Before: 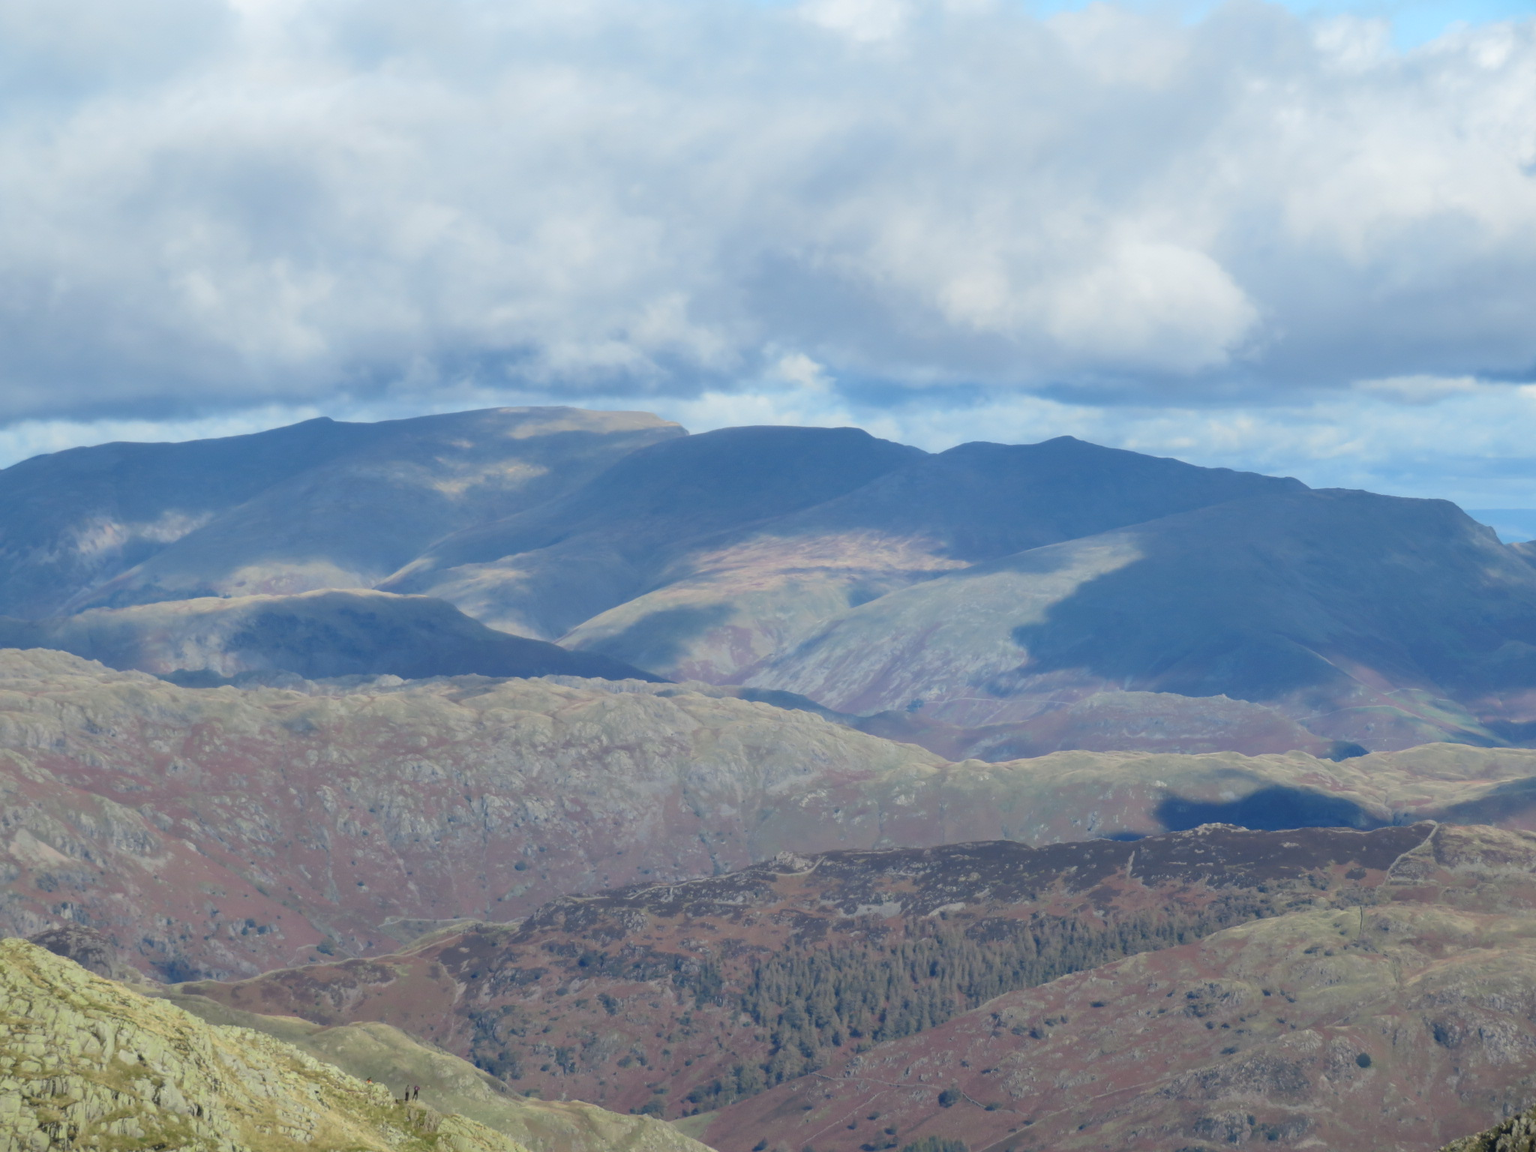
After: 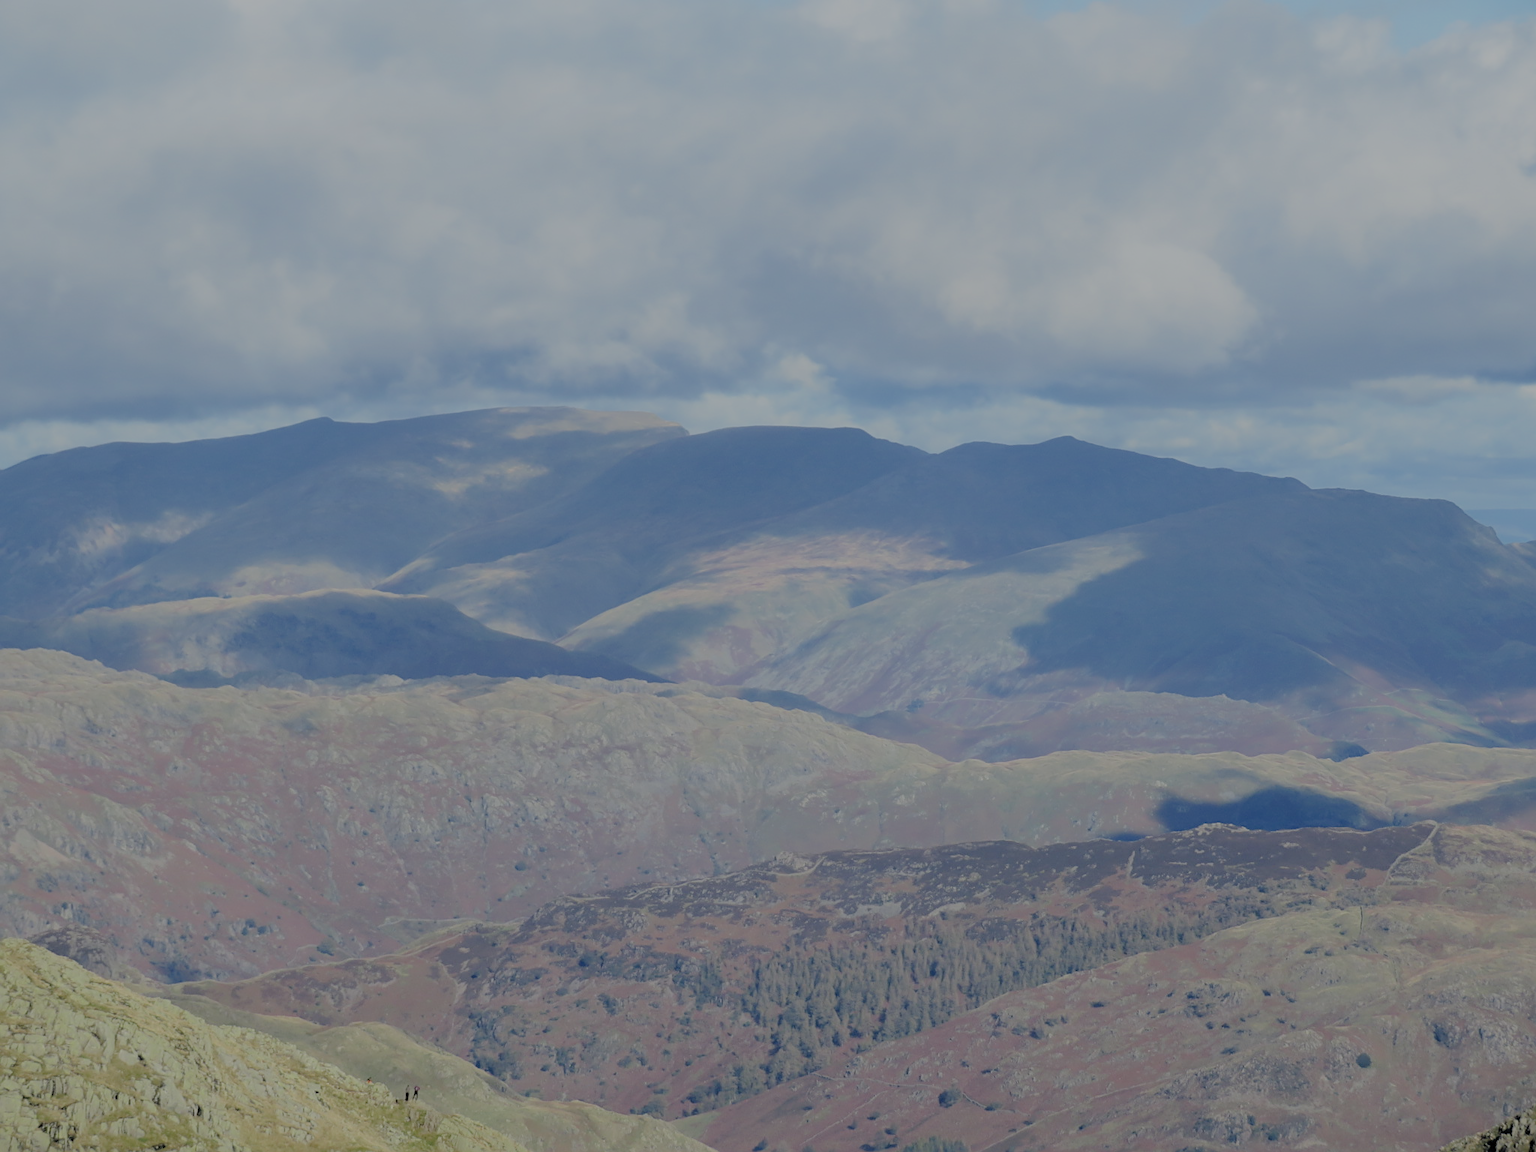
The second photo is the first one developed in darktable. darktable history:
sharpen: on, module defaults
filmic rgb: black relative exposure -4.42 EV, white relative exposure 6.58 EV, hardness 1.85, contrast 0.5
